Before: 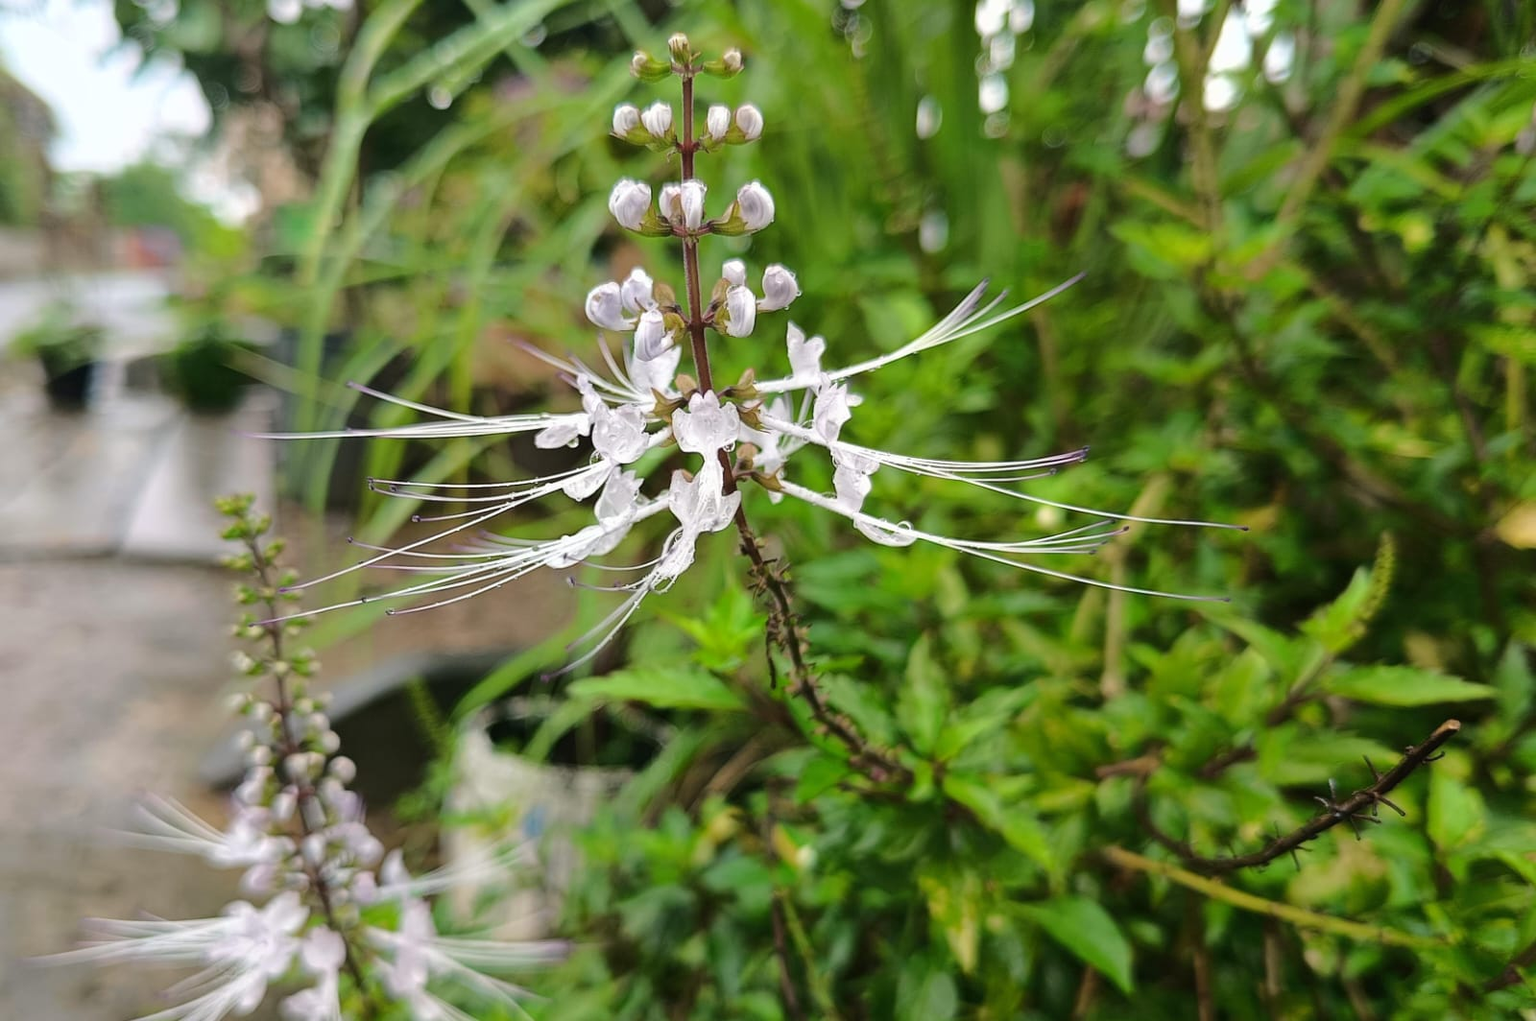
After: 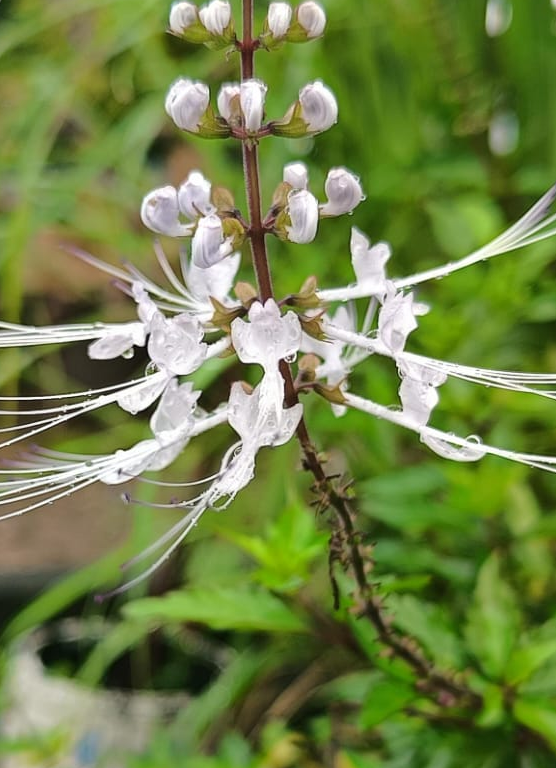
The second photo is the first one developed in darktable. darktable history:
tone equalizer: on, module defaults
crop and rotate: left 29.378%, top 10.183%, right 35.861%, bottom 17.597%
